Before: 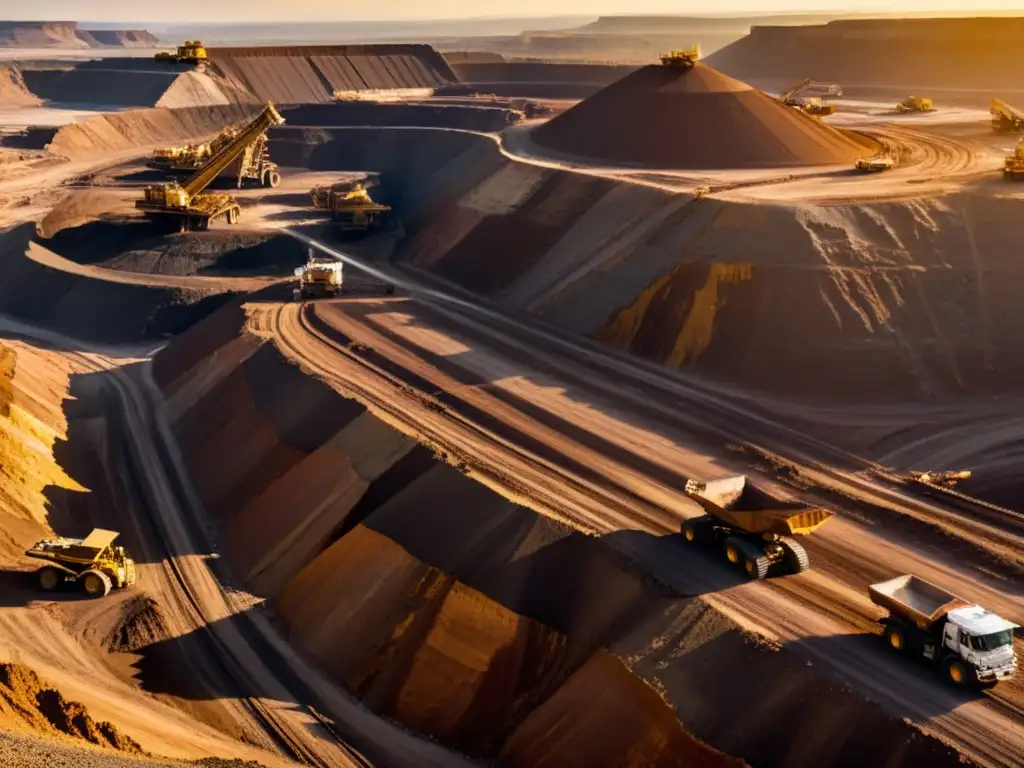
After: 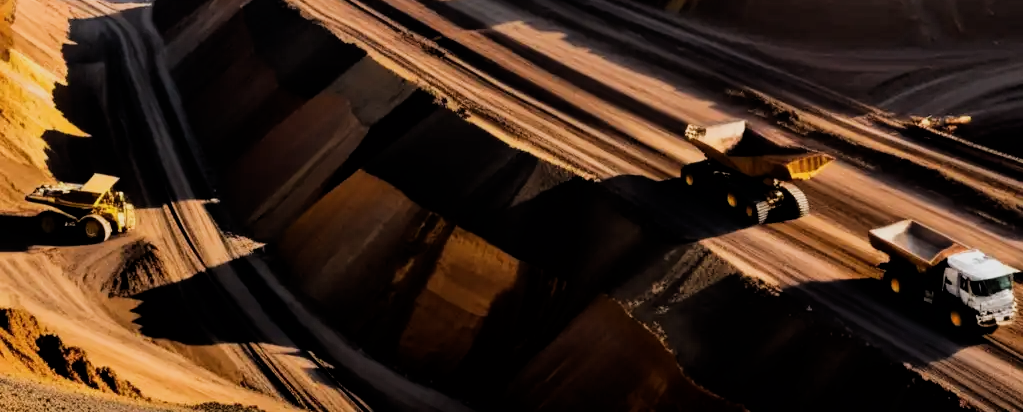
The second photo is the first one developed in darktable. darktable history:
crop and rotate: top 46.237%
filmic rgb: black relative exposure -5 EV, white relative exposure 3.5 EV, hardness 3.19, contrast 1.2, highlights saturation mix -30%
